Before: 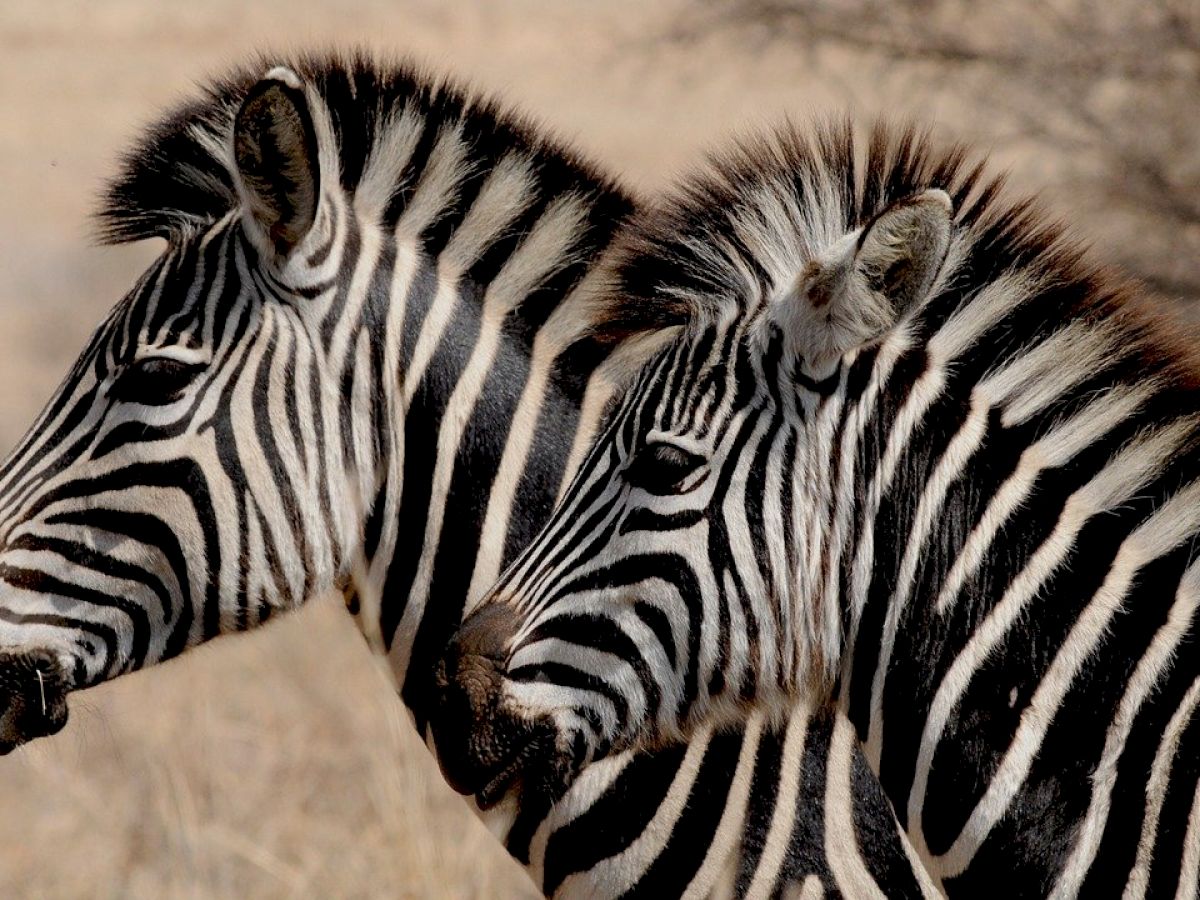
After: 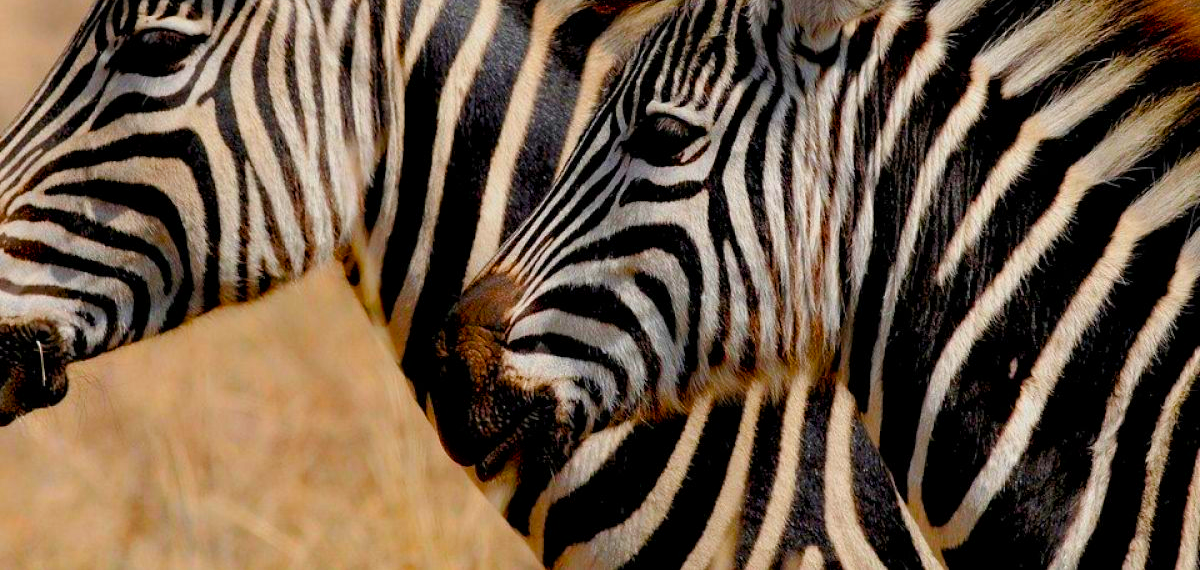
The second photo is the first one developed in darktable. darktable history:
contrast brightness saturation: saturation 0.495
crop and rotate: top 36.6%
color balance rgb: perceptual saturation grading › global saturation 40.435%, perceptual saturation grading › highlights -25.599%, perceptual saturation grading › mid-tones 35.255%, perceptual saturation grading › shadows 35.338%
